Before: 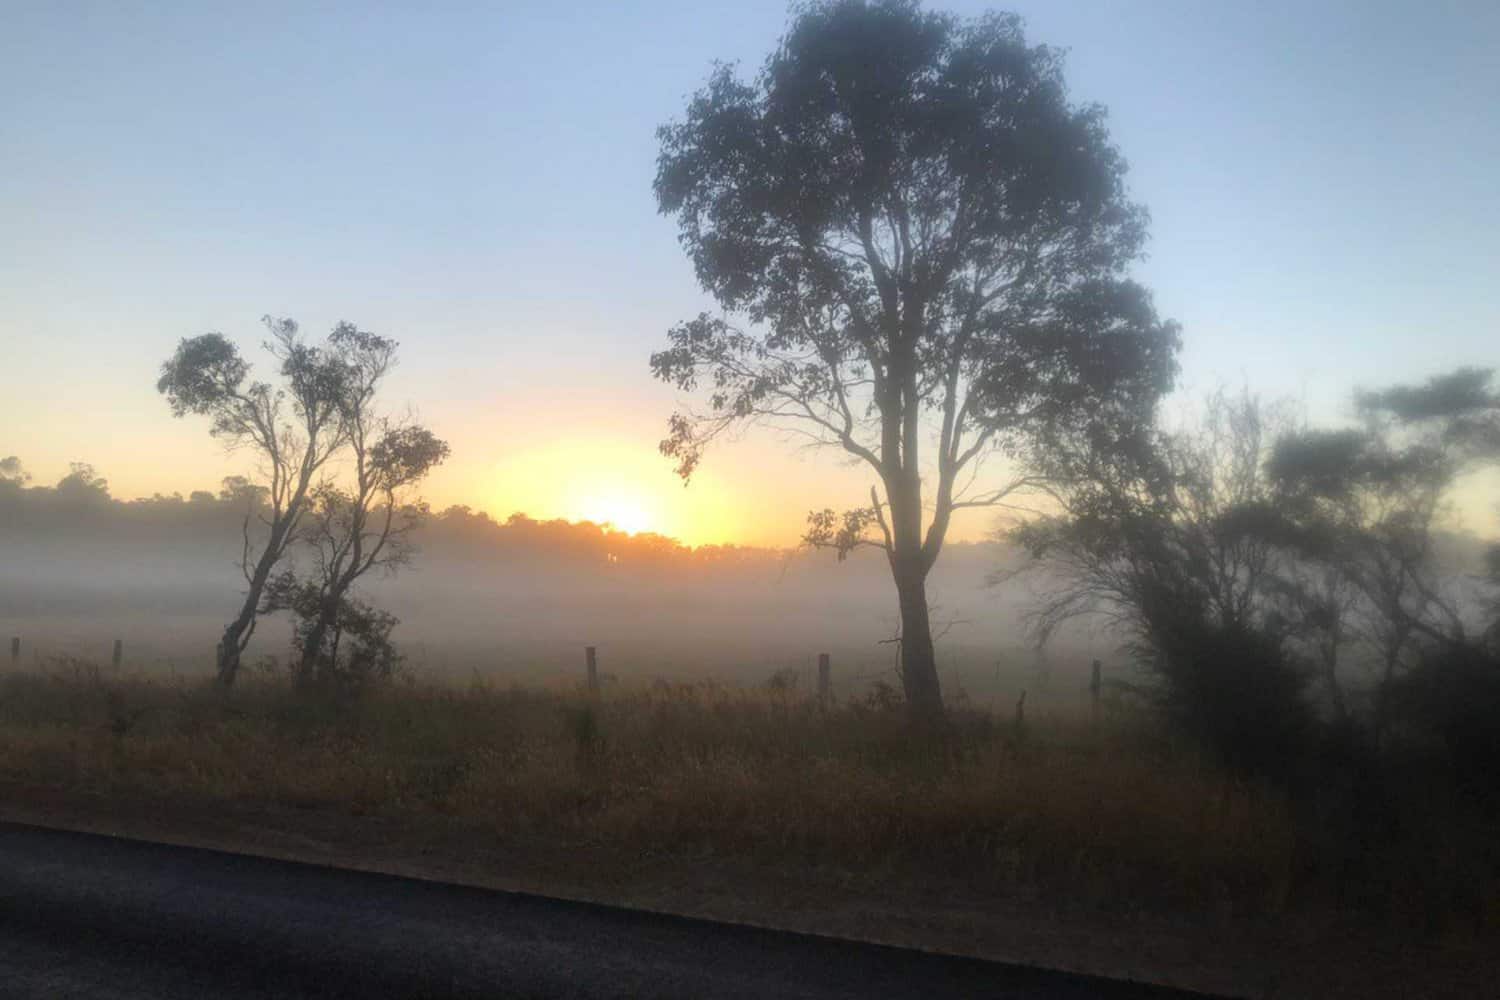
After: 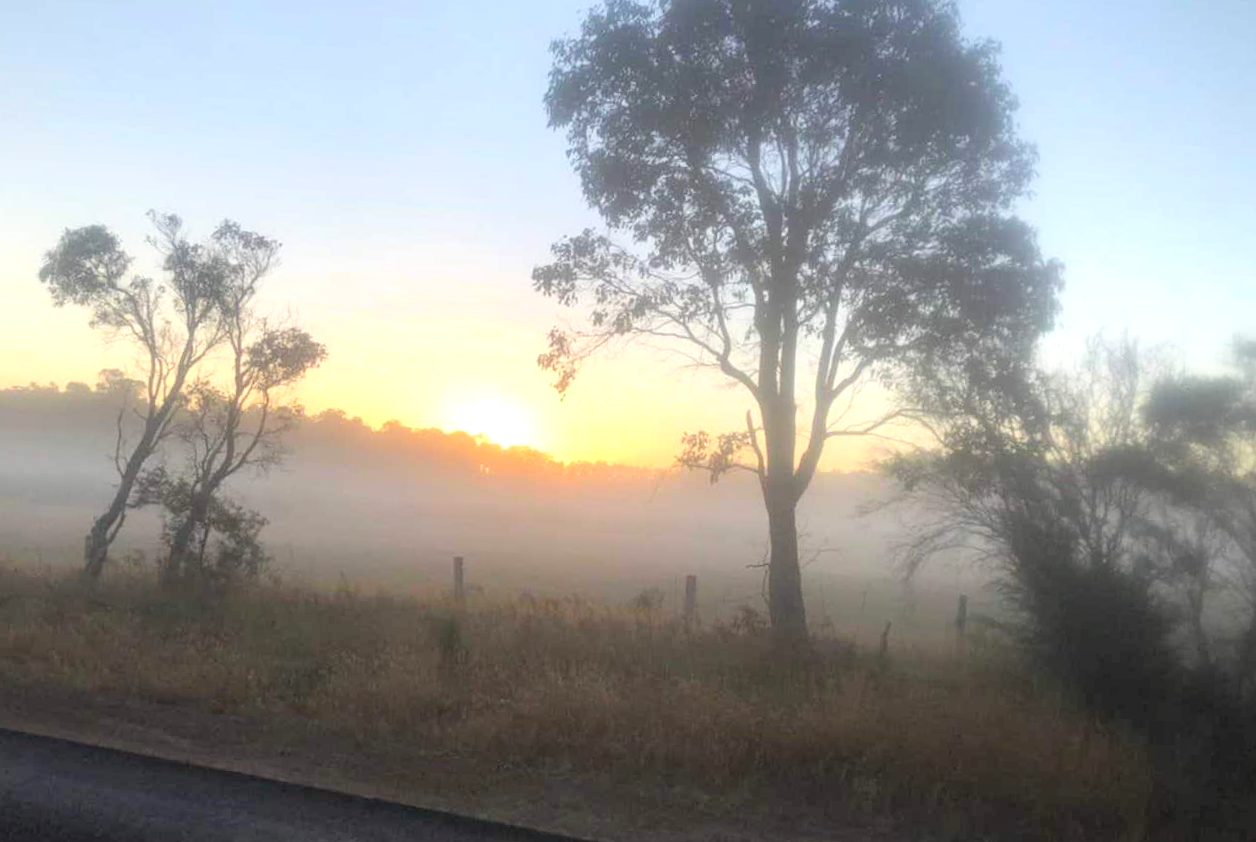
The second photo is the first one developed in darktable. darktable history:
crop and rotate: angle -2.83°, left 5.332%, top 5.198%, right 4.784%, bottom 4.43%
tone equalizer: on, module defaults
contrast brightness saturation: brightness 0.148
exposure: black level correction 0, exposure 0.396 EV, compensate highlight preservation false
